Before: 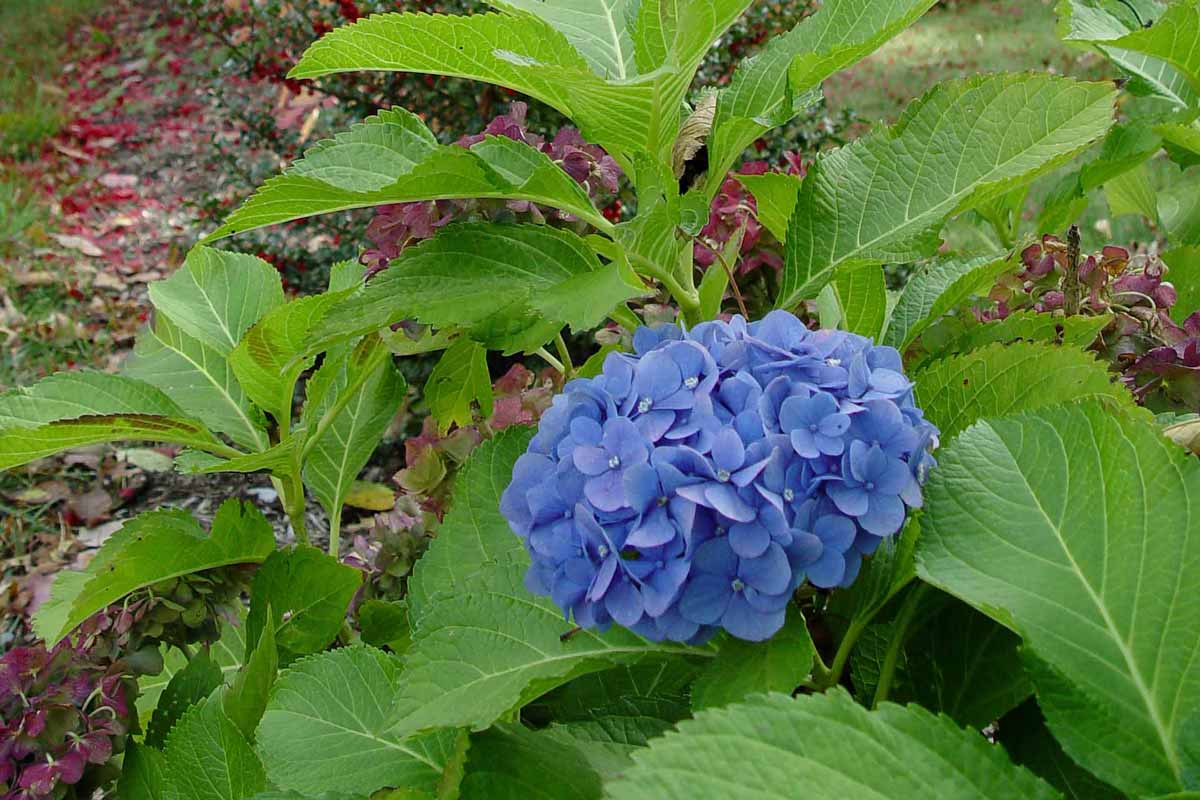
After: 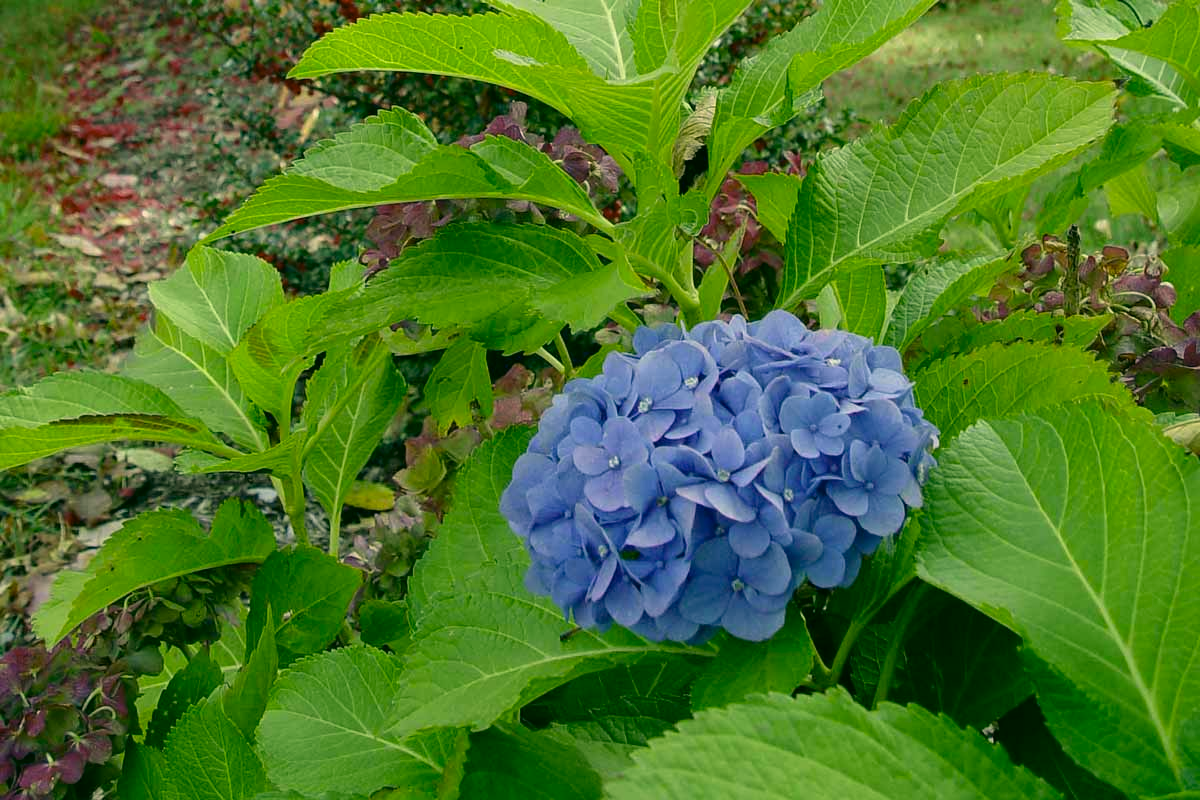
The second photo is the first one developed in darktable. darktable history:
color correction: highlights a* 5.3, highlights b* 24.26, shadows a* -15.58, shadows b* 4.02
white balance: red 0.925, blue 1.046
